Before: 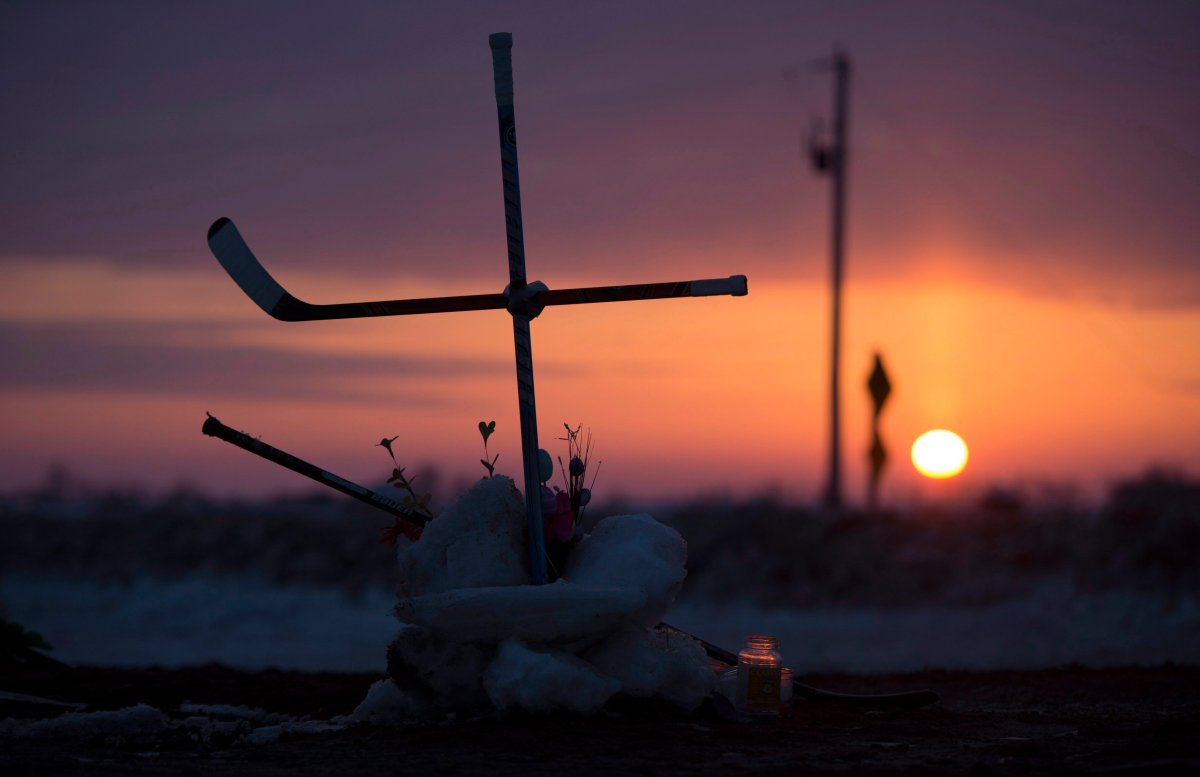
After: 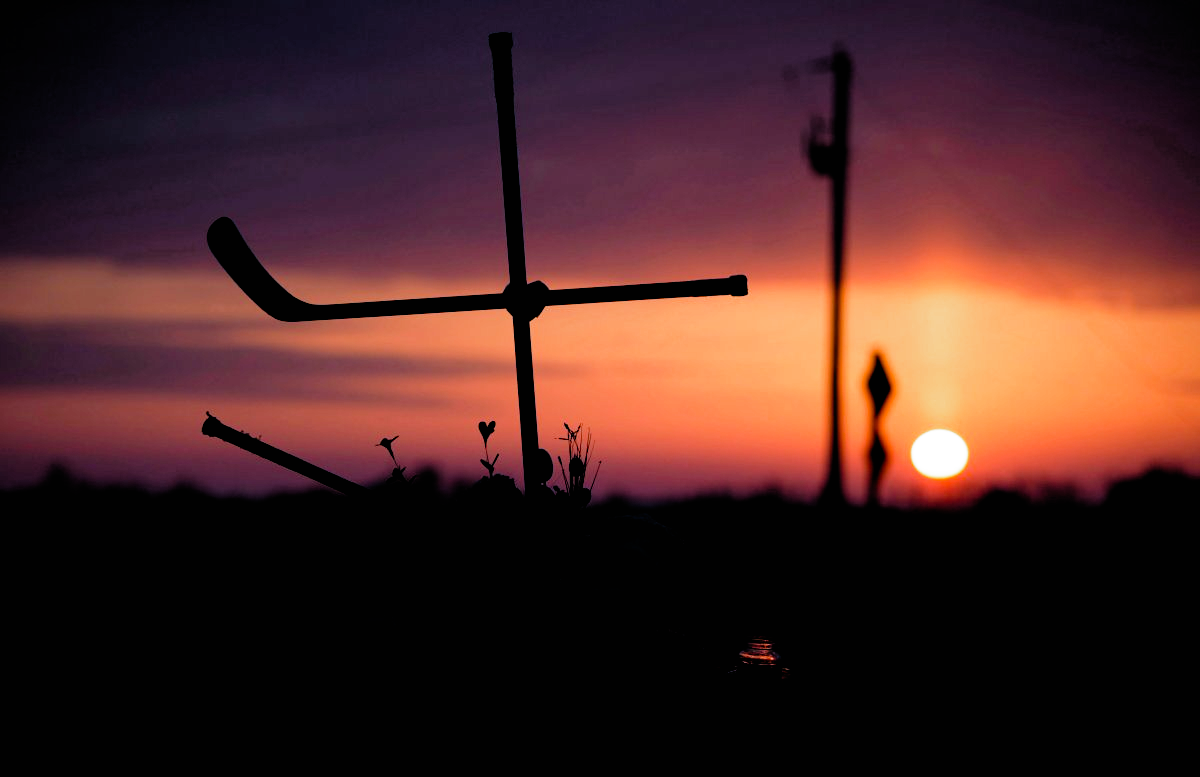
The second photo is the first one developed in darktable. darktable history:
filmic rgb: black relative exposure -3.64 EV, white relative exposure 2.44 EV, hardness 3.29, preserve chrominance no, color science v3 (2019), use custom middle-gray values true
